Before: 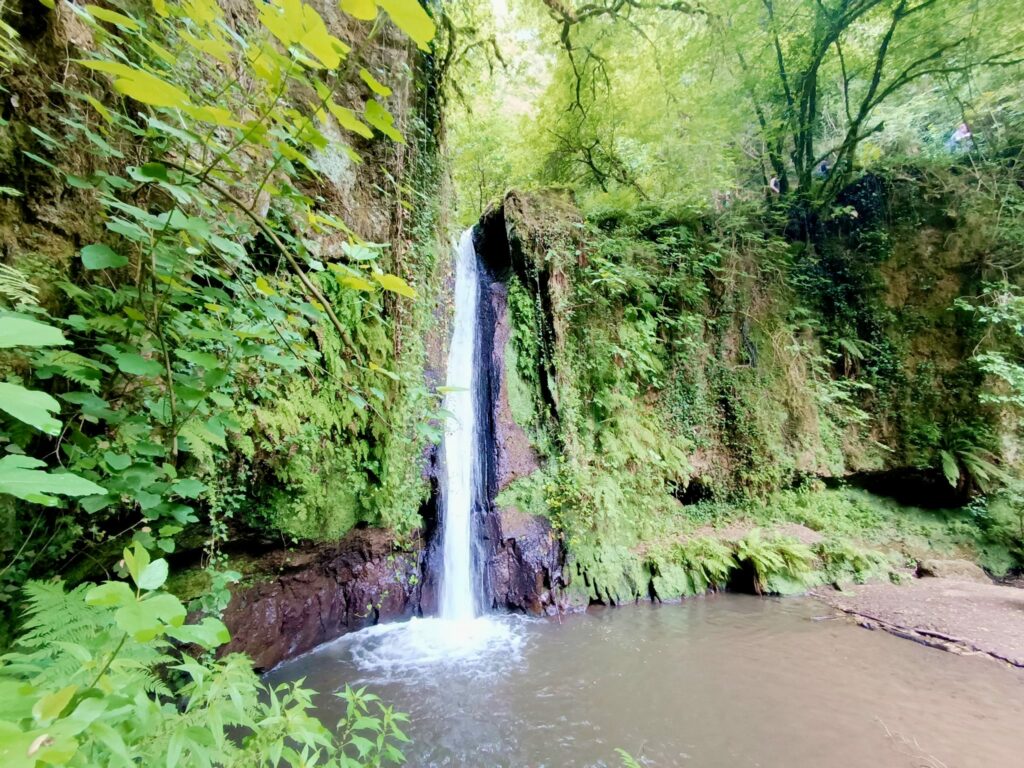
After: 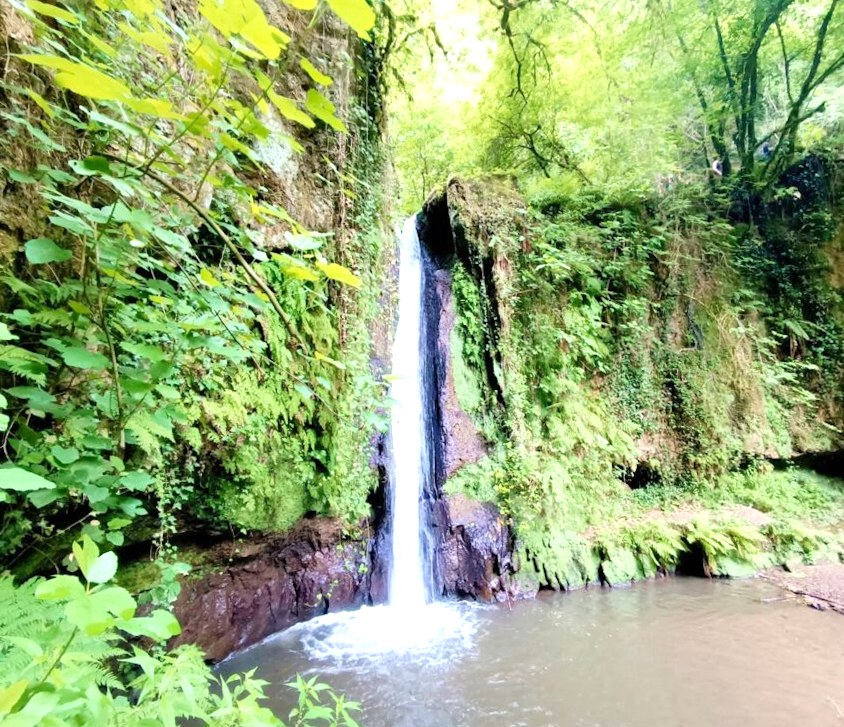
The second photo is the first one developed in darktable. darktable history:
crop and rotate: angle 1°, left 4.281%, top 0.642%, right 11.383%, bottom 2.486%
exposure: black level correction 0, exposure 0.6 EV, compensate highlight preservation false
